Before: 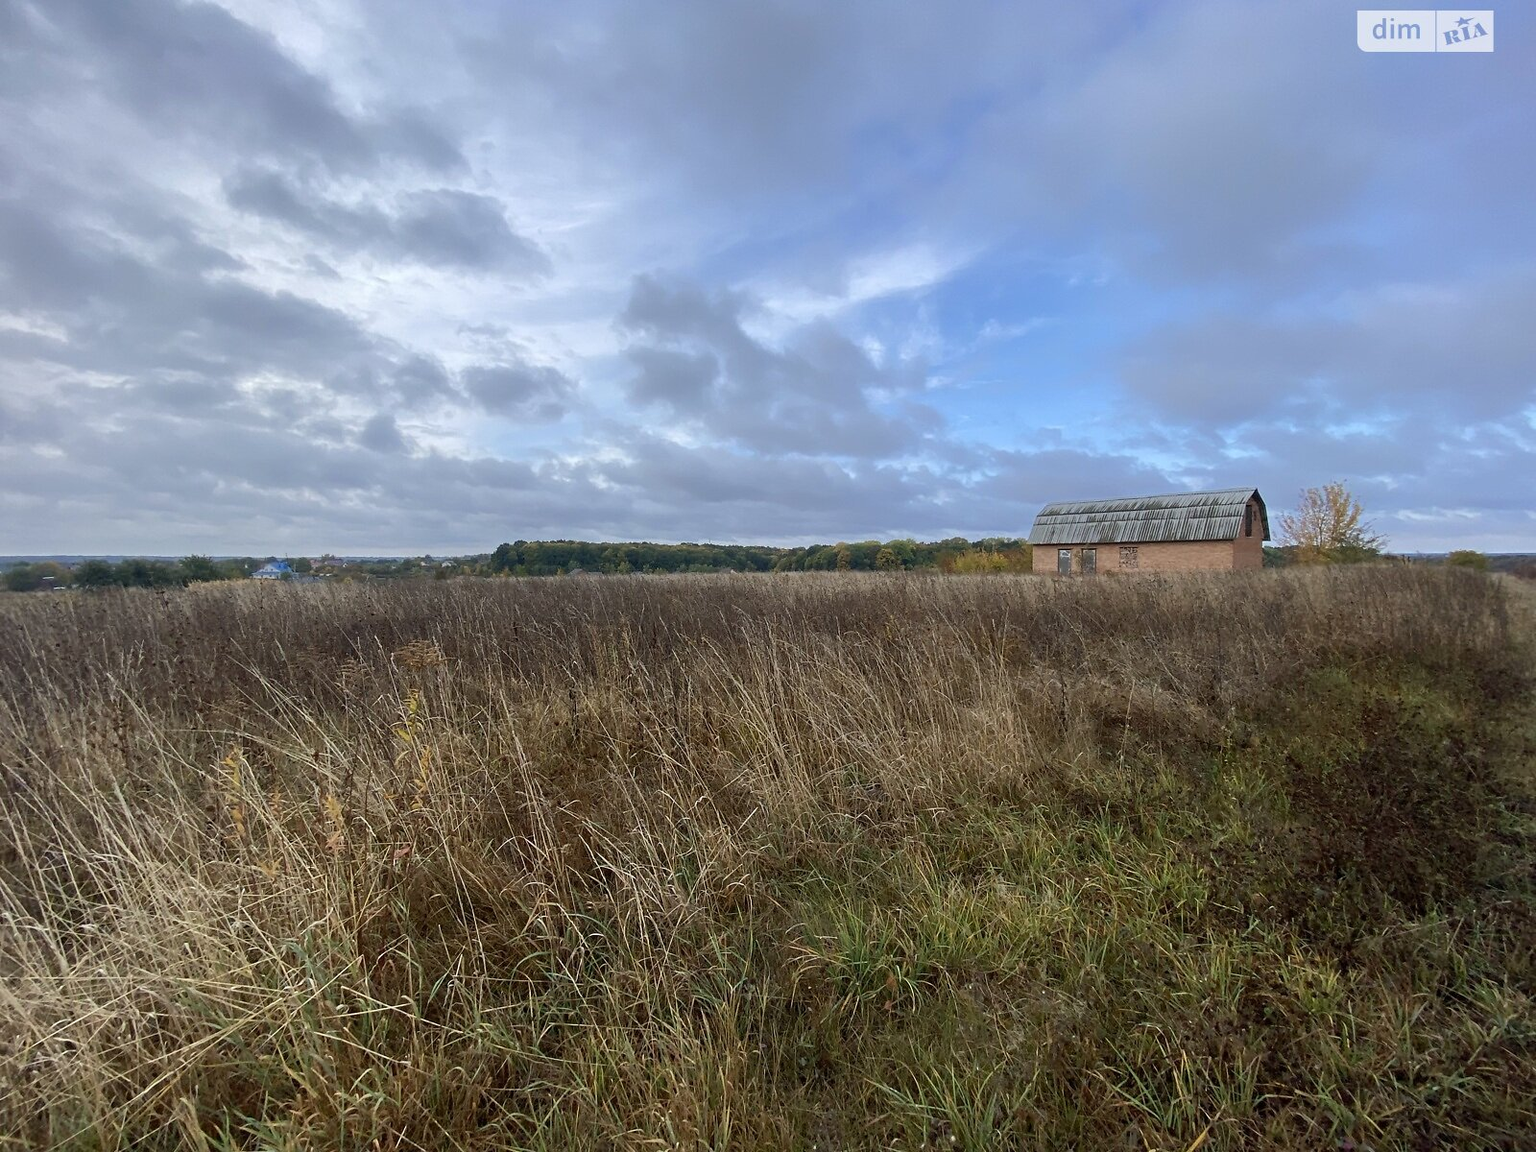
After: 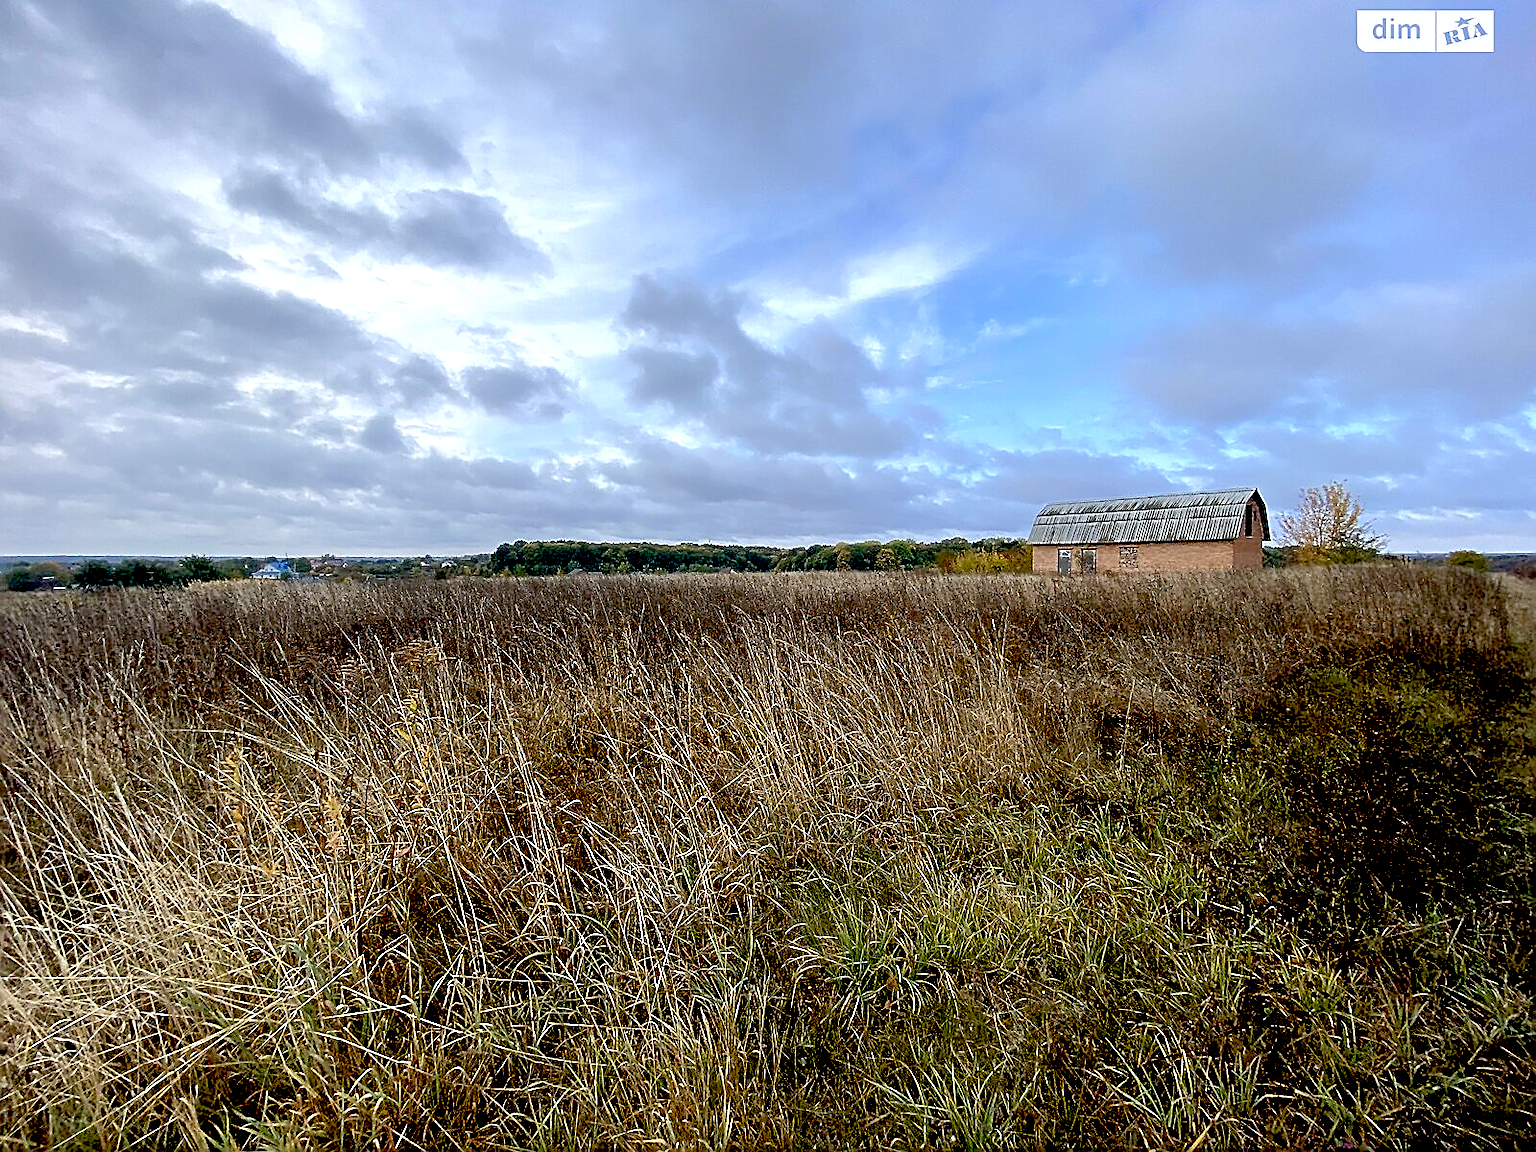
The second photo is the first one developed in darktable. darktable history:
shadows and highlights: radius 126.4, shadows 21.18, highlights -22.78, low approximation 0.01
sharpen: radius 1.407, amount 1.241, threshold 0.728
exposure: black level correction 0.039, exposure 0.499 EV, compensate exposure bias true, compensate highlight preservation false
